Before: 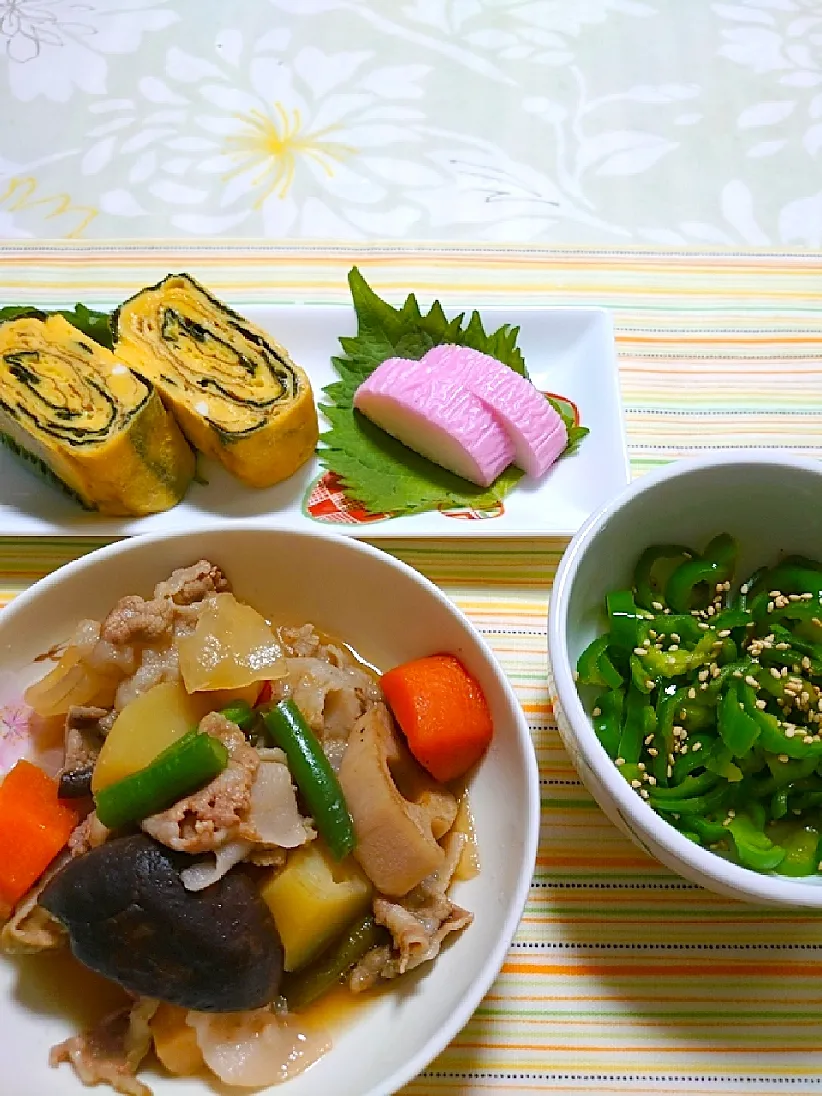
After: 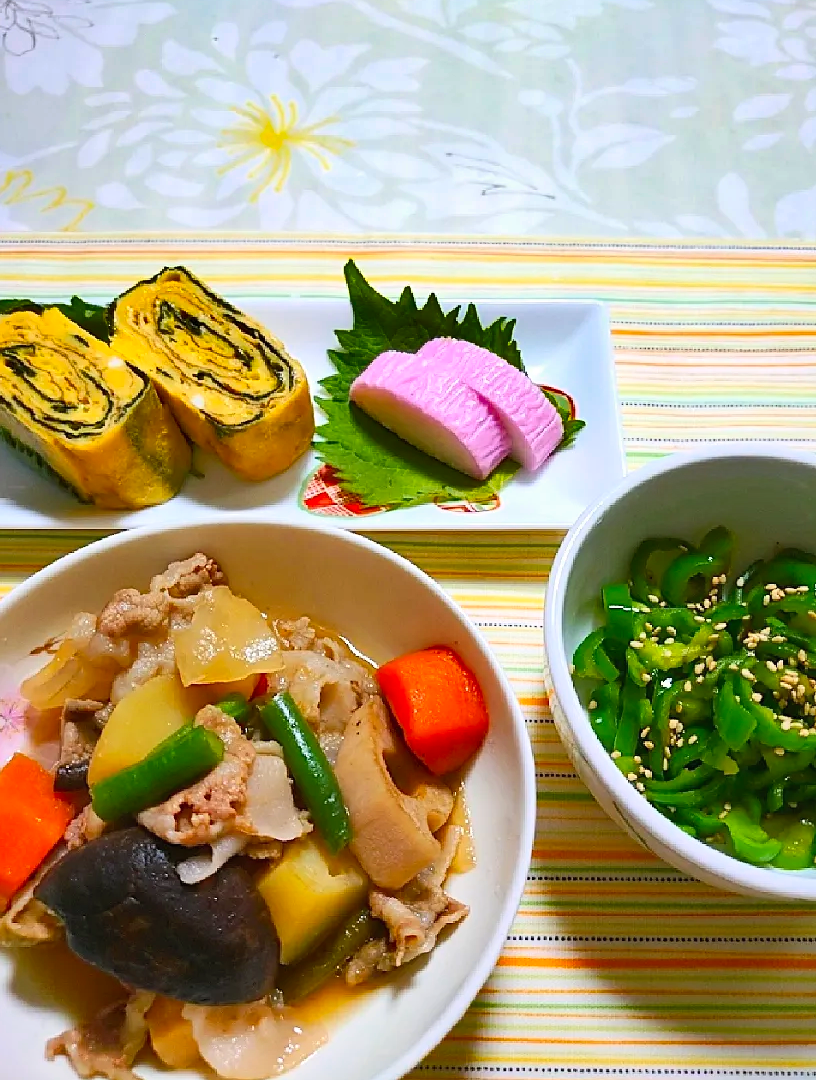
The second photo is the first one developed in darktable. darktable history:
color zones: curves: ch0 [(0, 0.5) (0.143, 0.5) (0.286, 0.5) (0.429, 0.495) (0.571, 0.437) (0.714, 0.44) (0.857, 0.496) (1, 0.5)]
contrast brightness saturation: contrast 0.2, brightness 0.157, saturation 0.225
crop: left 0.497%, top 0.705%, right 0.171%, bottom 0.699%
shadows and highlights: shadows 30.73, highlights -63.23, soften with gaussian
